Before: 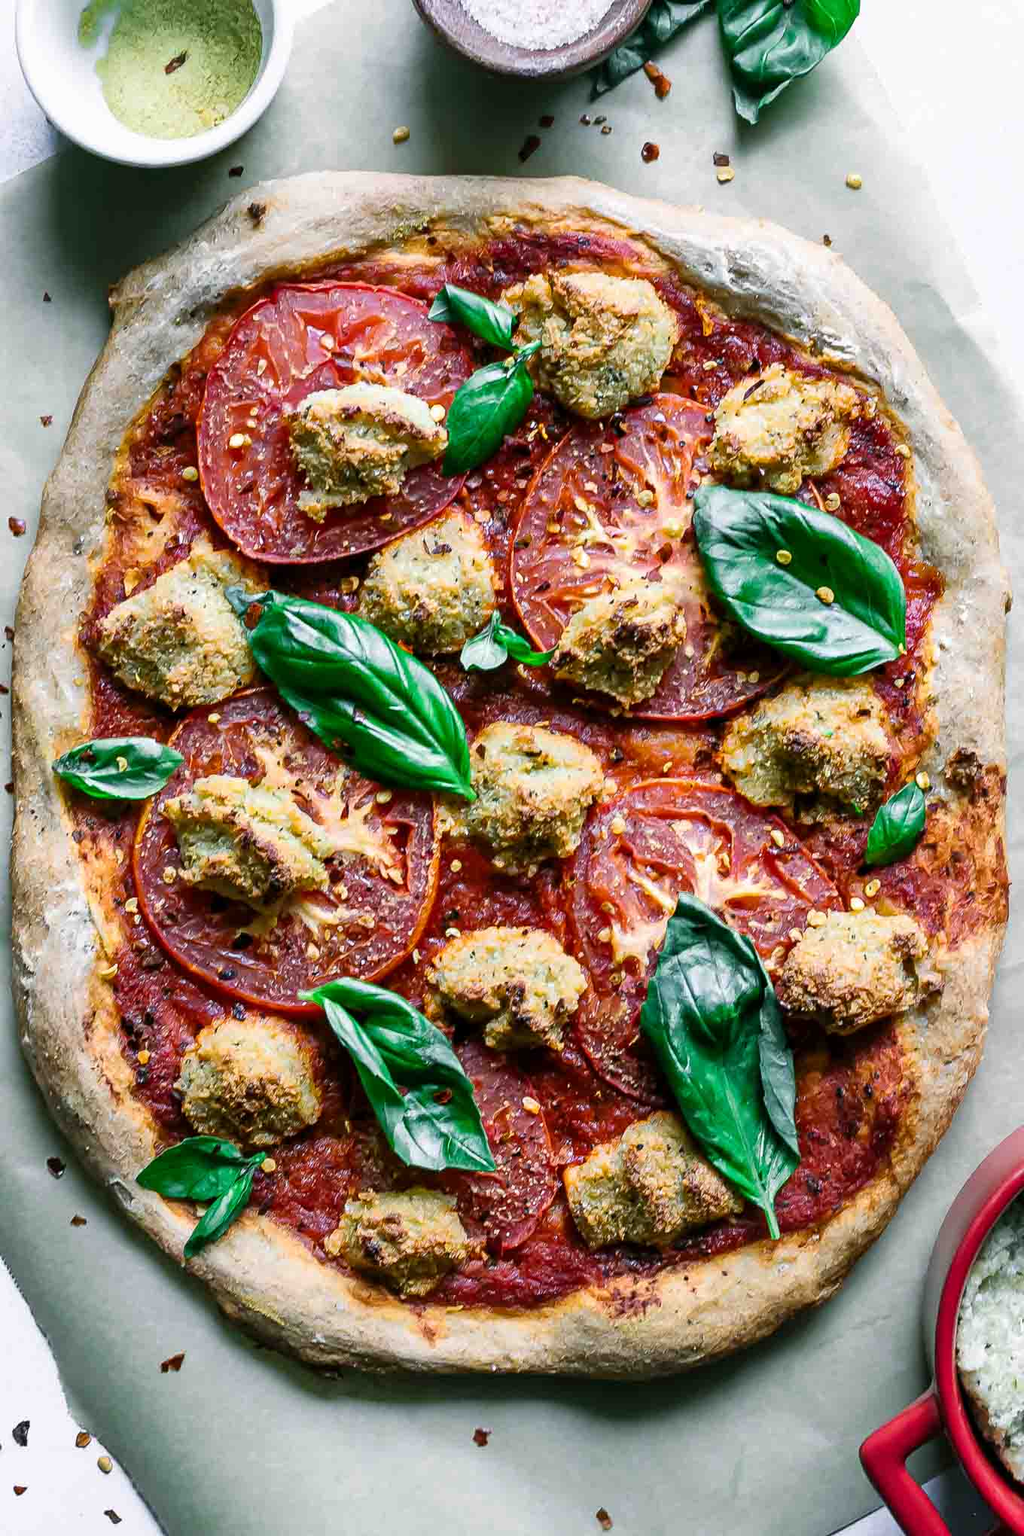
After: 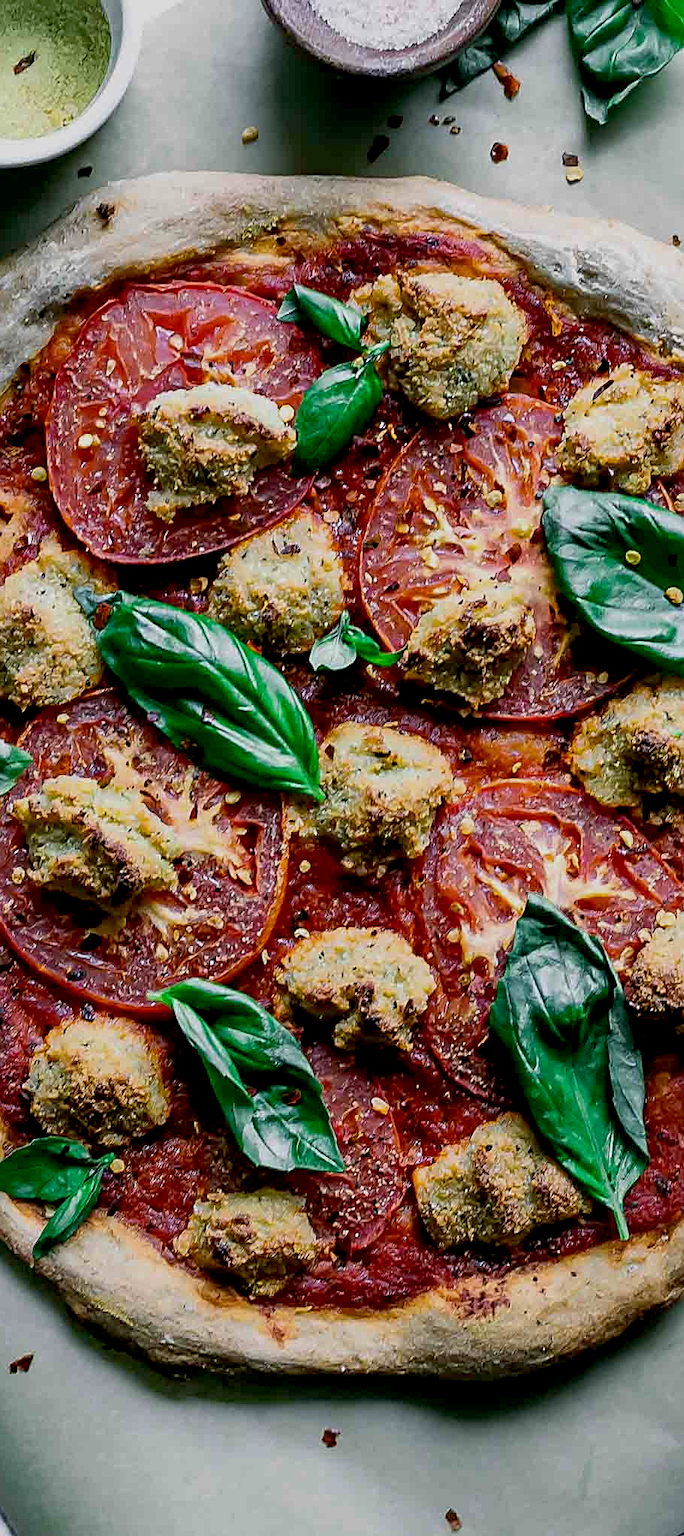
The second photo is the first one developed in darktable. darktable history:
exposure: black level correction 0.011, exposure -0.474 EV, compensate exposure bias true, compensate highlight preservation false
crop and rotate: left 14.848%, right 18.315%
sharpen: on, module defaults
